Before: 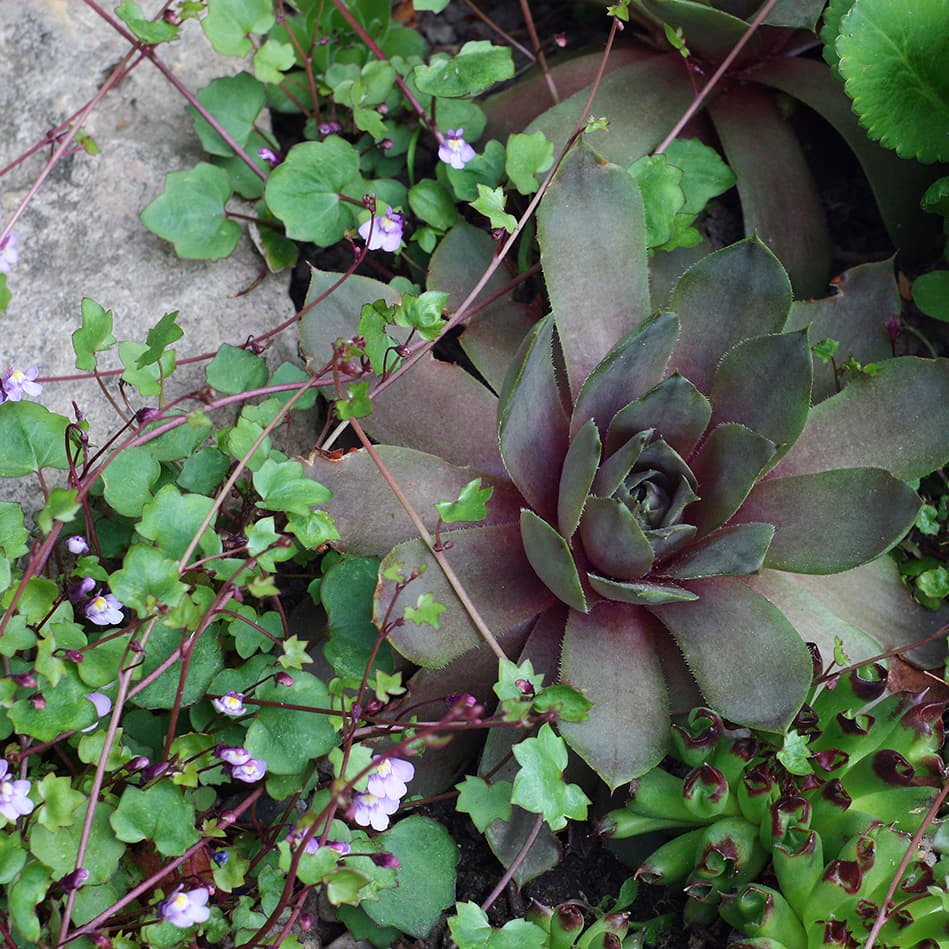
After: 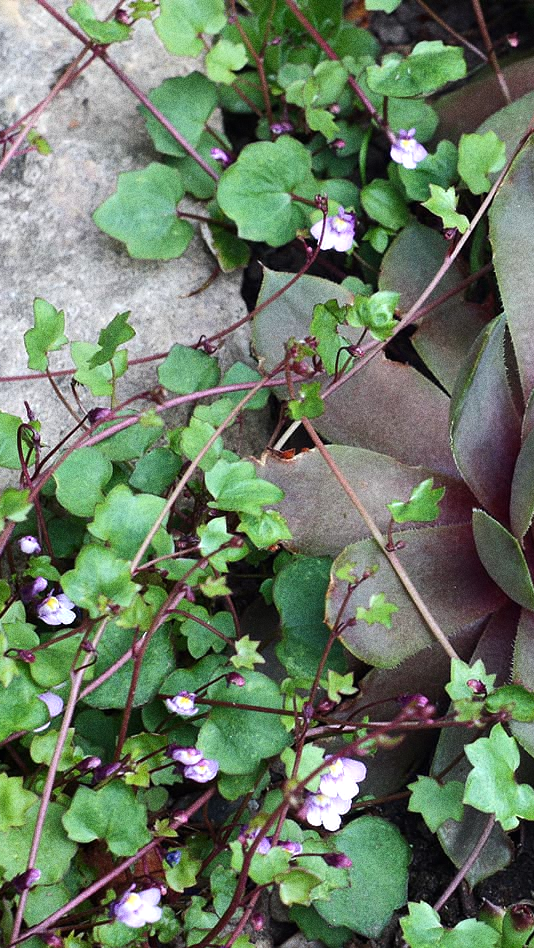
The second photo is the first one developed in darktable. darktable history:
crop: left 5.114%, right 38.589%
tone equalizer: -8 EV -0.417 EV, -7 EV -0.389 EV, -6 EV -0.333 EV, -5 EV -0.222 EV, -3 EV 0.222 EV, -2 EV 0.333 EV, -1 EV 0.389 EV, +0 EV 0.417 EV, edges refinement/feathering 500, mask exposure compensation -1.57 EV, preserve details no
grain: coarseness 0.09 ISO, strength 40%
